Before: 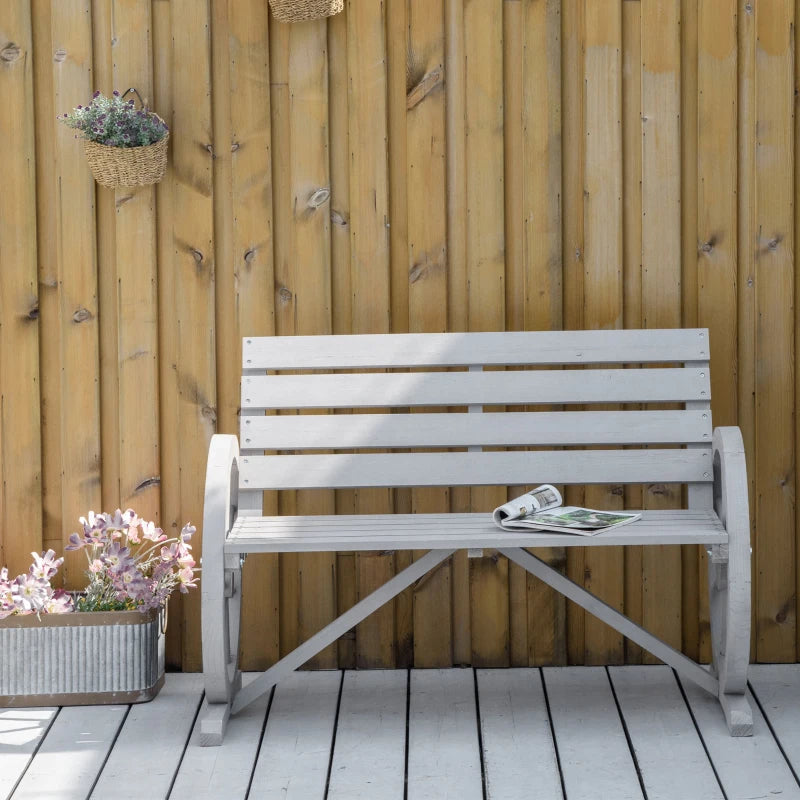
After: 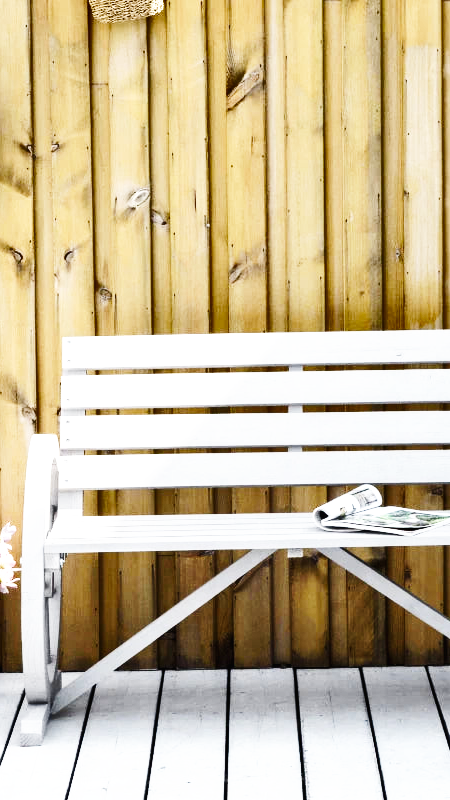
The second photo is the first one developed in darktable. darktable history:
crop and rotate: left 22.516%, right 21.234%
tone equalizer: -8 EV -0.75 EV, -7 EV -0.7 EV, -6 EV -0.6 EV, -5 EV -0.4 EV, -3 EV 0.4 EV, -2 EV 0.6 EV, -1 EV 0.7 EV, +0 EV 0.75 EV, edges refinement/feathering 500, mask exposure compensation -1.57 EV, preserve details no
base curve: curves: ch0 [(0, 0.003) (0.001, 0.002) (0.006, 0.004) (0.02, 0.022) (0.048, 0.086) (0.094, 0.234) (0.162, 0.431) (0.258, 0.629) (0.385, 0.8) (0.548, 0.918) (0.751, 0.988) (1, 1)], preserve colors none
shadows and highlights: low approximation 0.01, soften with gaussian
